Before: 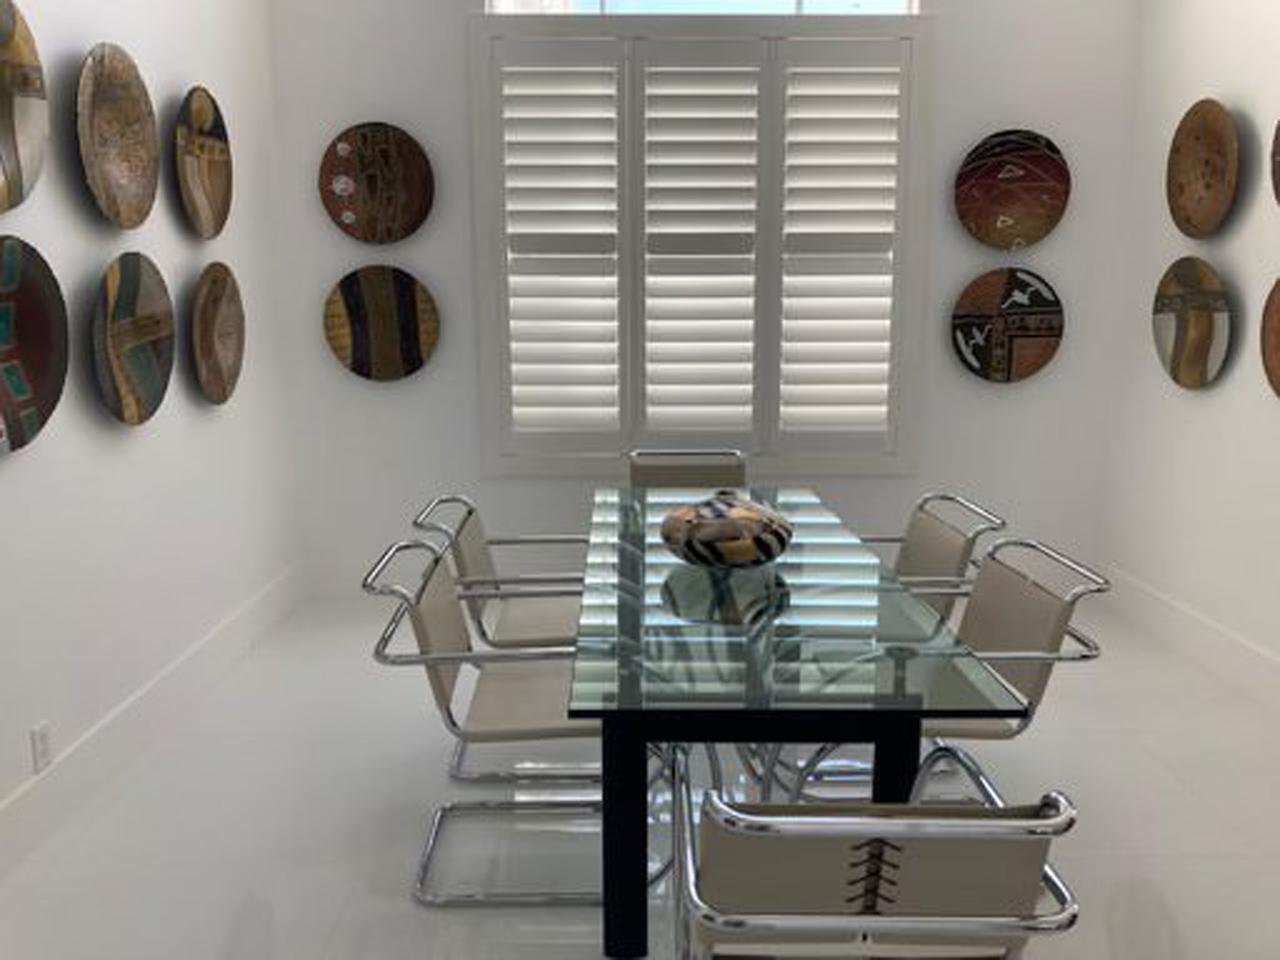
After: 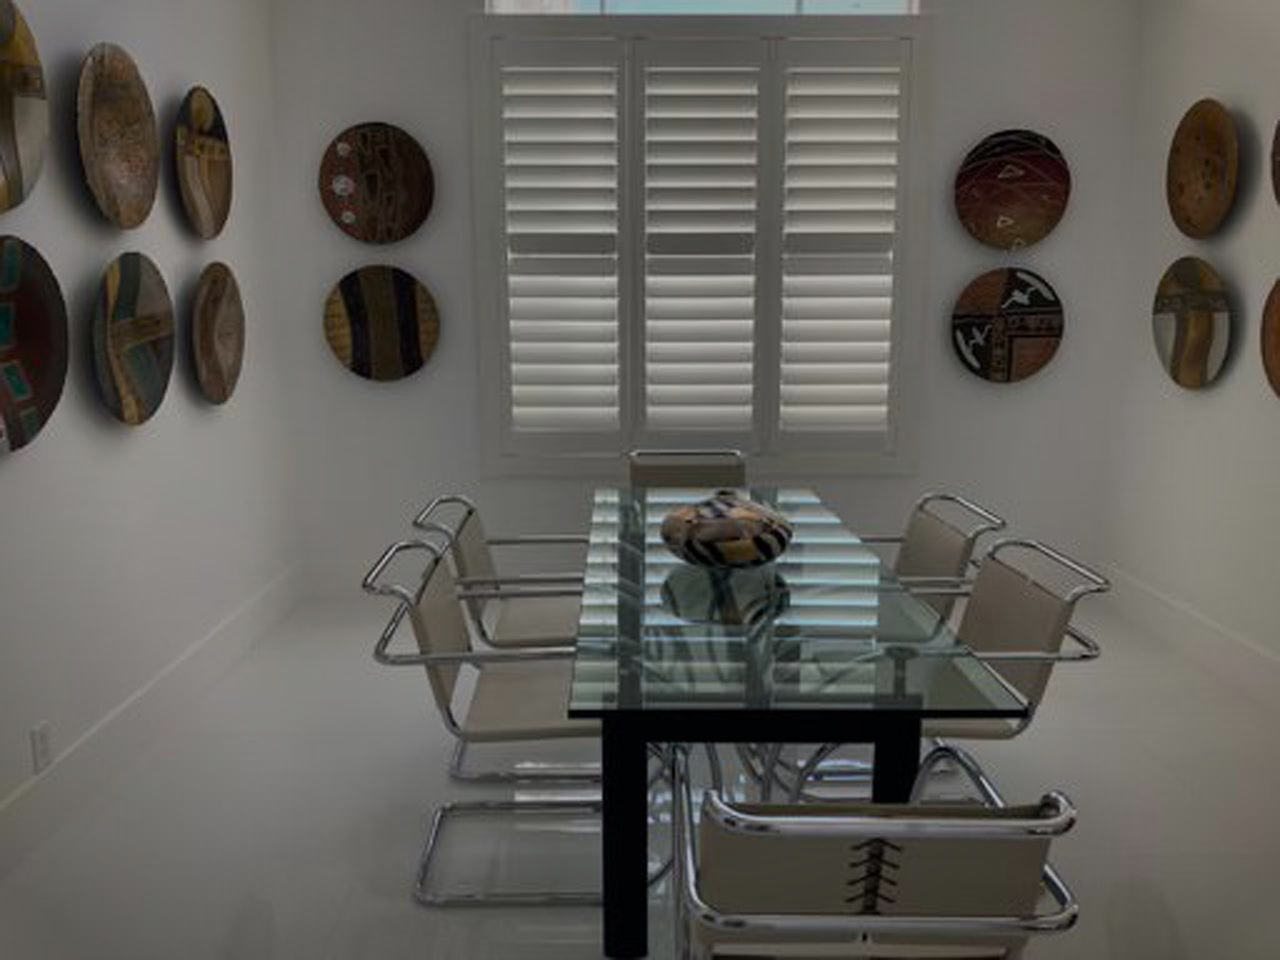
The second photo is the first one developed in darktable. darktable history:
vignetting: saturation 0.37, automatic ratio true
exposure: exposure -0.915 EV, compensate highlight preservation false
